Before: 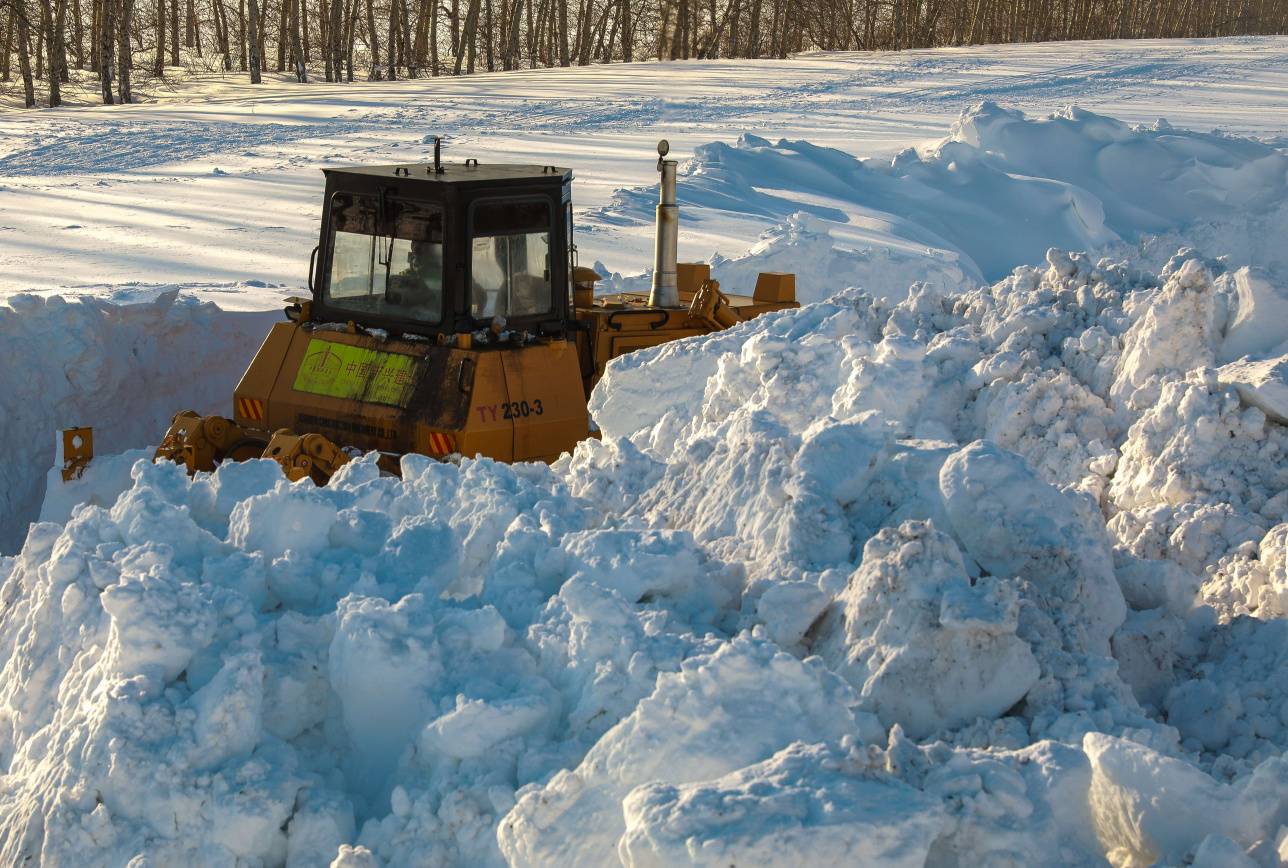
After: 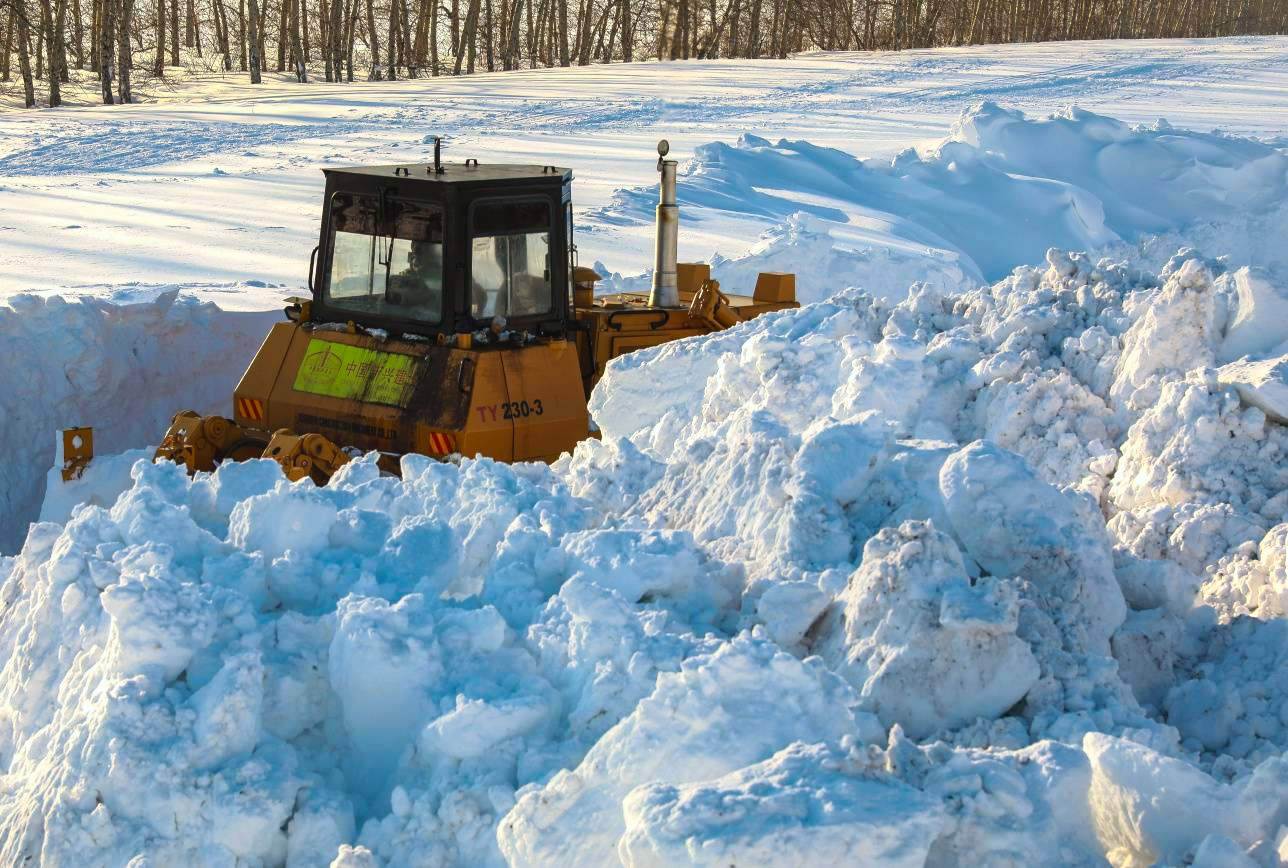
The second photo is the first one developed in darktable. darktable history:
contrast brightness saturation: contrast 0.2, brightness 0.16, saturation 0.22
color calibration: x 0.355, y 0.367, temperature 4700.38 K
